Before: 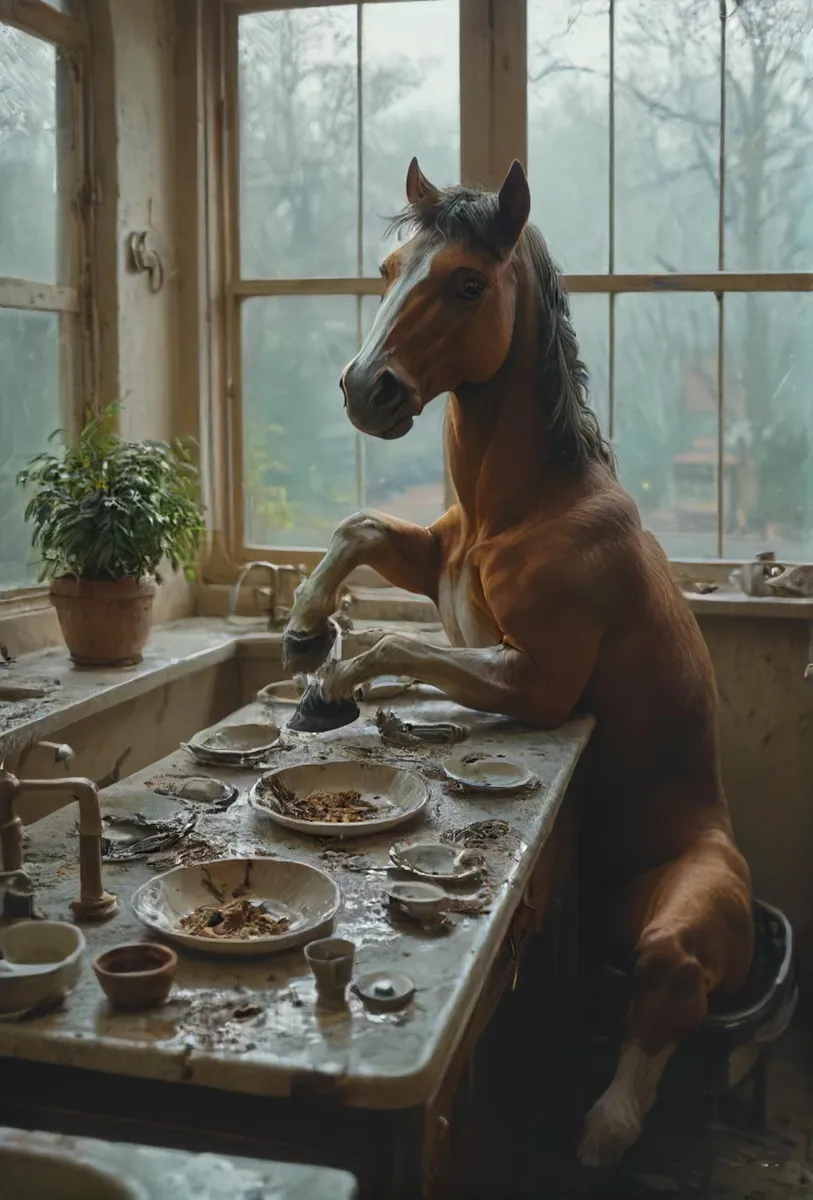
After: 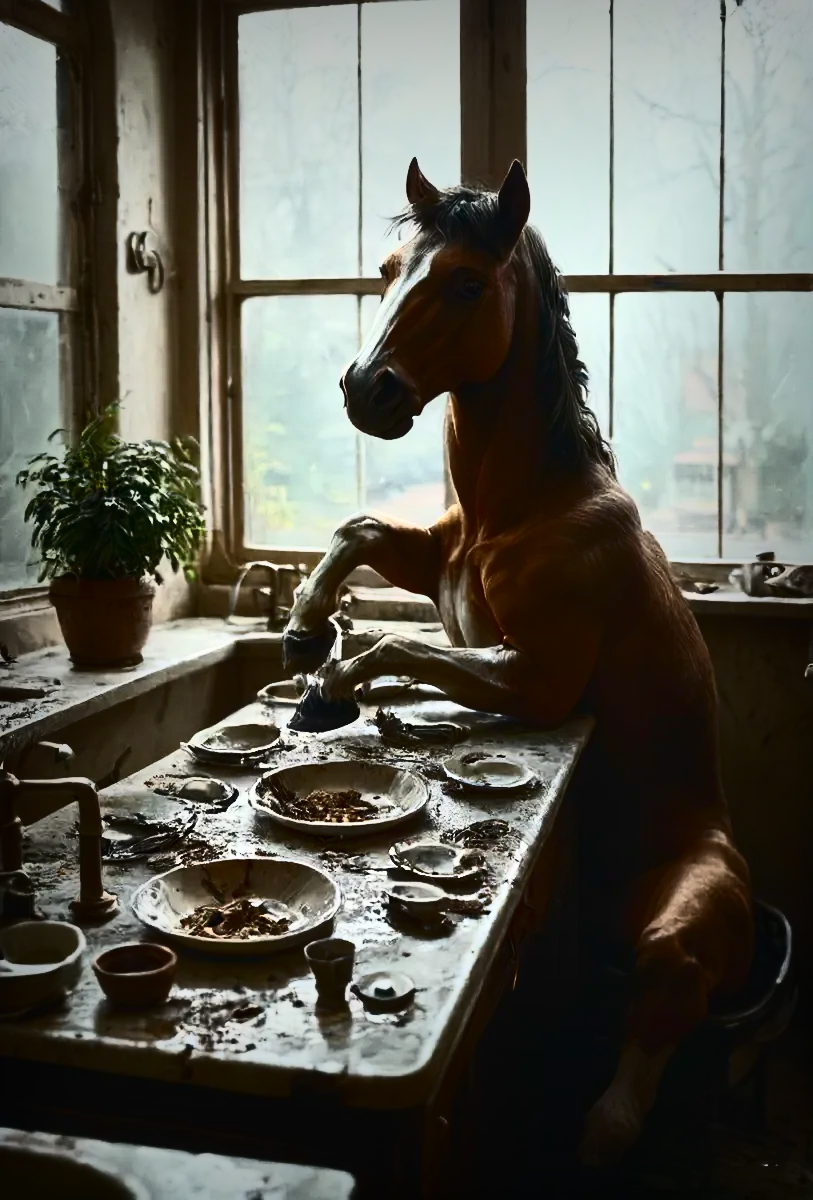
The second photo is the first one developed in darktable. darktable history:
contrast brightness saturation: contrast 0.93, brightness 0.2
vignetting: fall-off start 53.2%, brightness -0.594, saturation 0, automatic ratio true, width/height ratio 1.313, shape 0.22, unbound false
